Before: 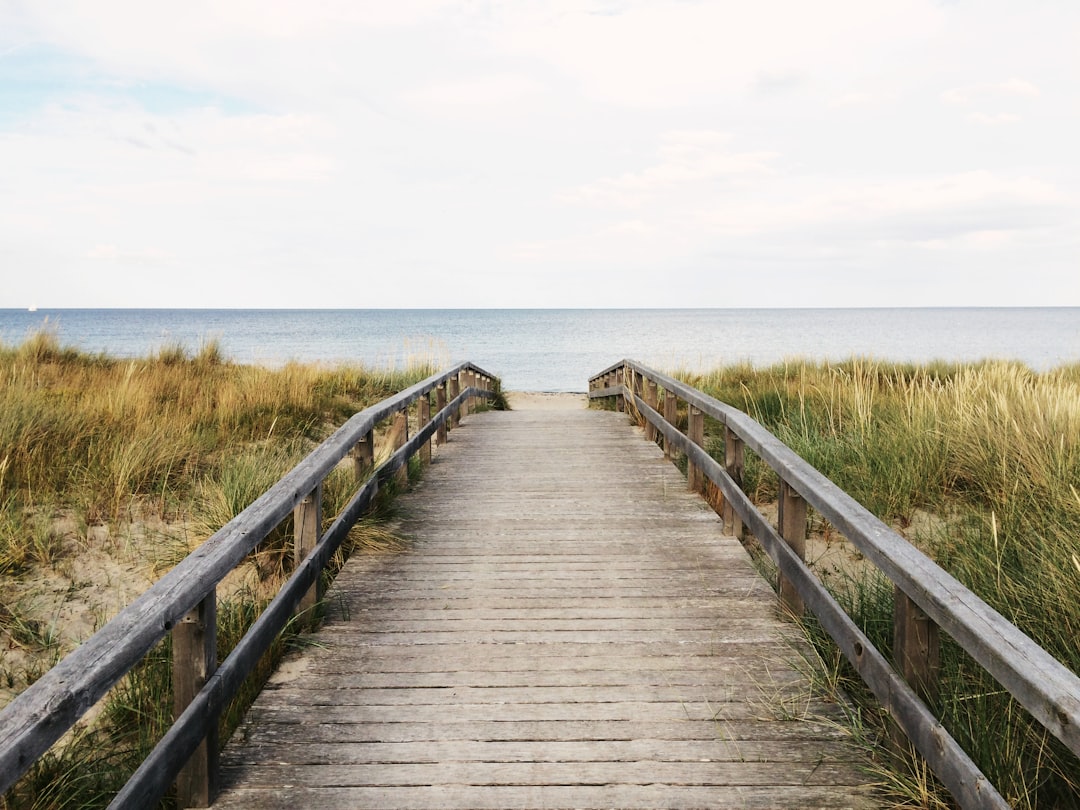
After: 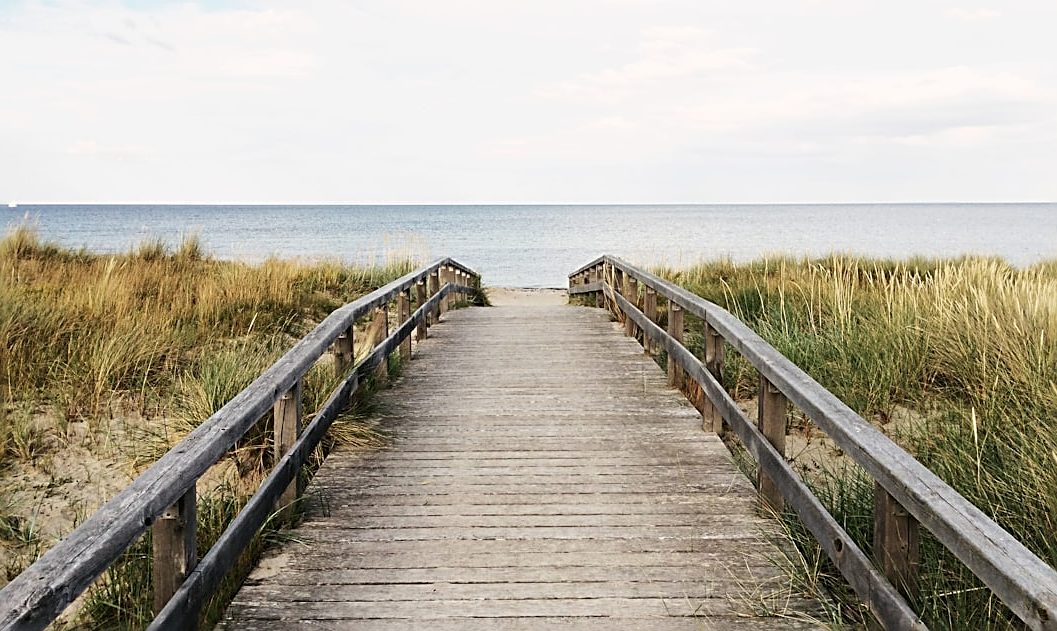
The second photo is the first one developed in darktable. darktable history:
crop and rotate: left 1.854%, top 12.884%, right 0.195%, bottom 9.174%
sharpen: radius 2.583, amount 0.689
contrast brightness saturation: saturation -0.047
